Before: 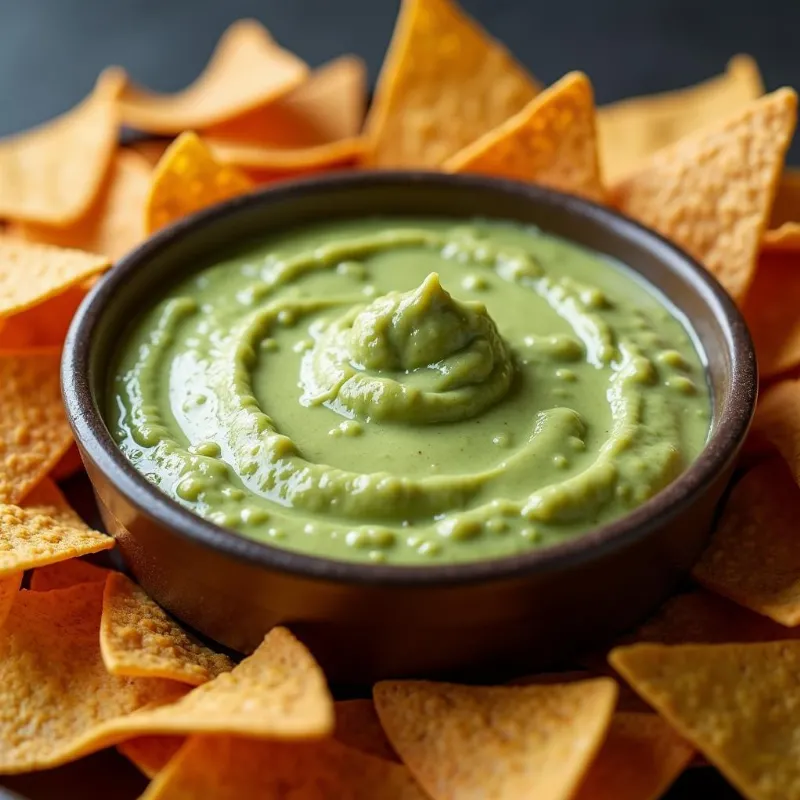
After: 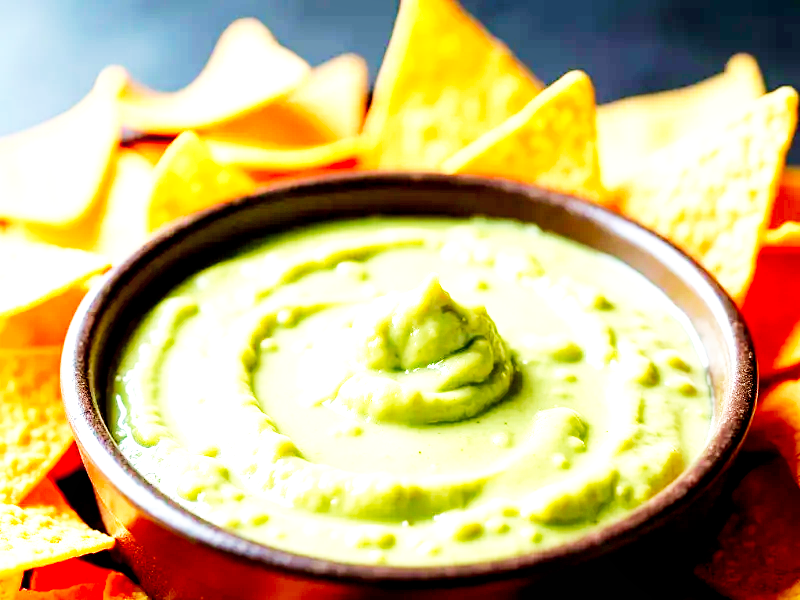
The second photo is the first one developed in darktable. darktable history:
local contrast: mode bilateral grid, contrast 20, coarseness 50, detail 120%, midtone range 0.2
base curve: curves: ch0 [(0, 0) (0.007, 0.004) (0.027, 0.03) (0.046, 0.07) (0.207, 0.54) (0.442, 0.872) (0.673, 0.972) (1, 1)], preserve colors none
exposure: black level correction 0.011, exposure 1.088 EV, compensate exposure bias true, compensate highlight preservation false
crop: bottom 24.988%
shadows and highlights: shadows -23.08, highlights 46.15, soften with gaussian
velvia: on, module defaults
